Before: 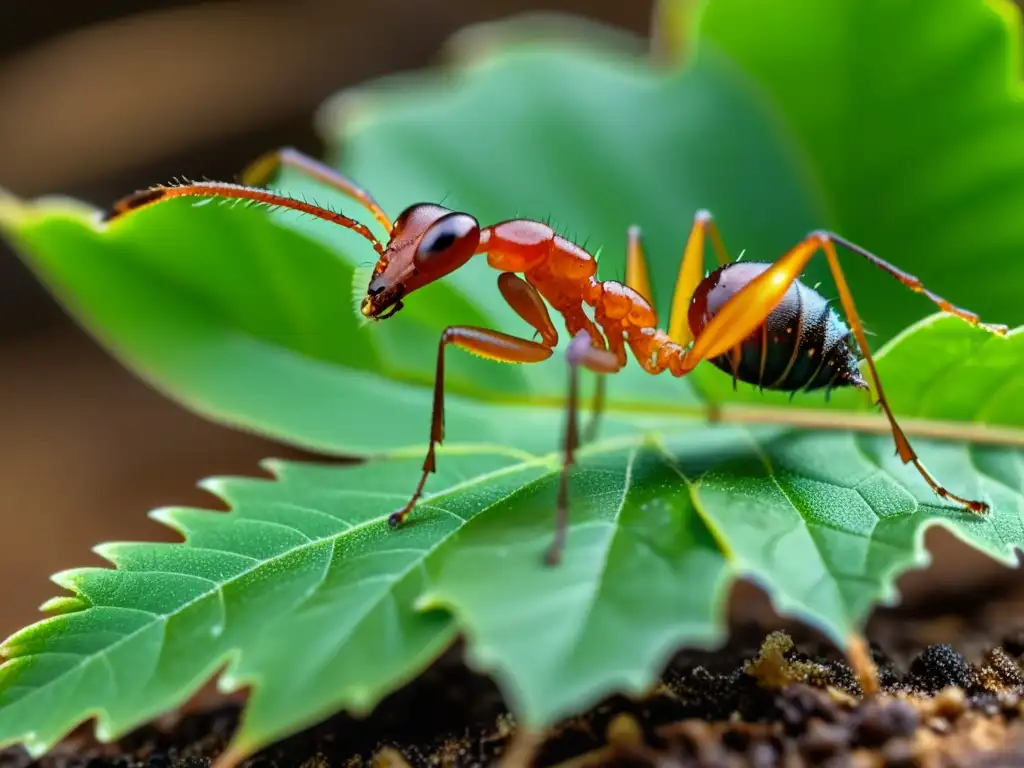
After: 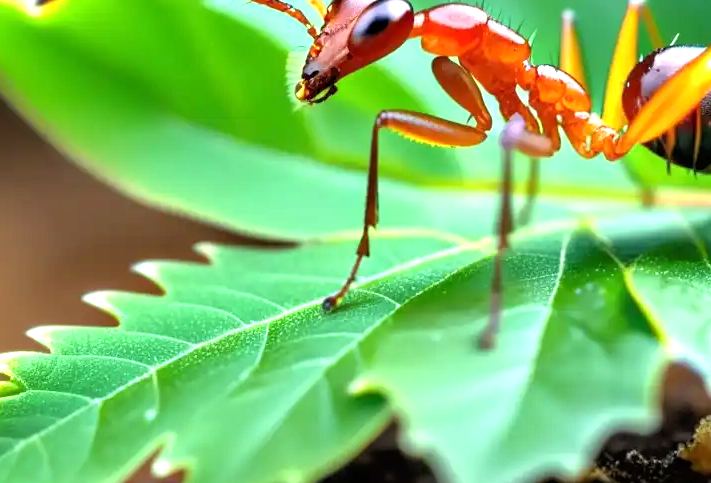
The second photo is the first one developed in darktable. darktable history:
tone equalizer: -8 EV -1.84 EV, -7 EV -1.13 EV, -6 EV -1.65 EV
crop: left 6.472%, top 28.138%, right 24.058%, bottom 8.847%
exposure: exposure 1 EV, compensate exposure bias true, compensate highlight preservation false
